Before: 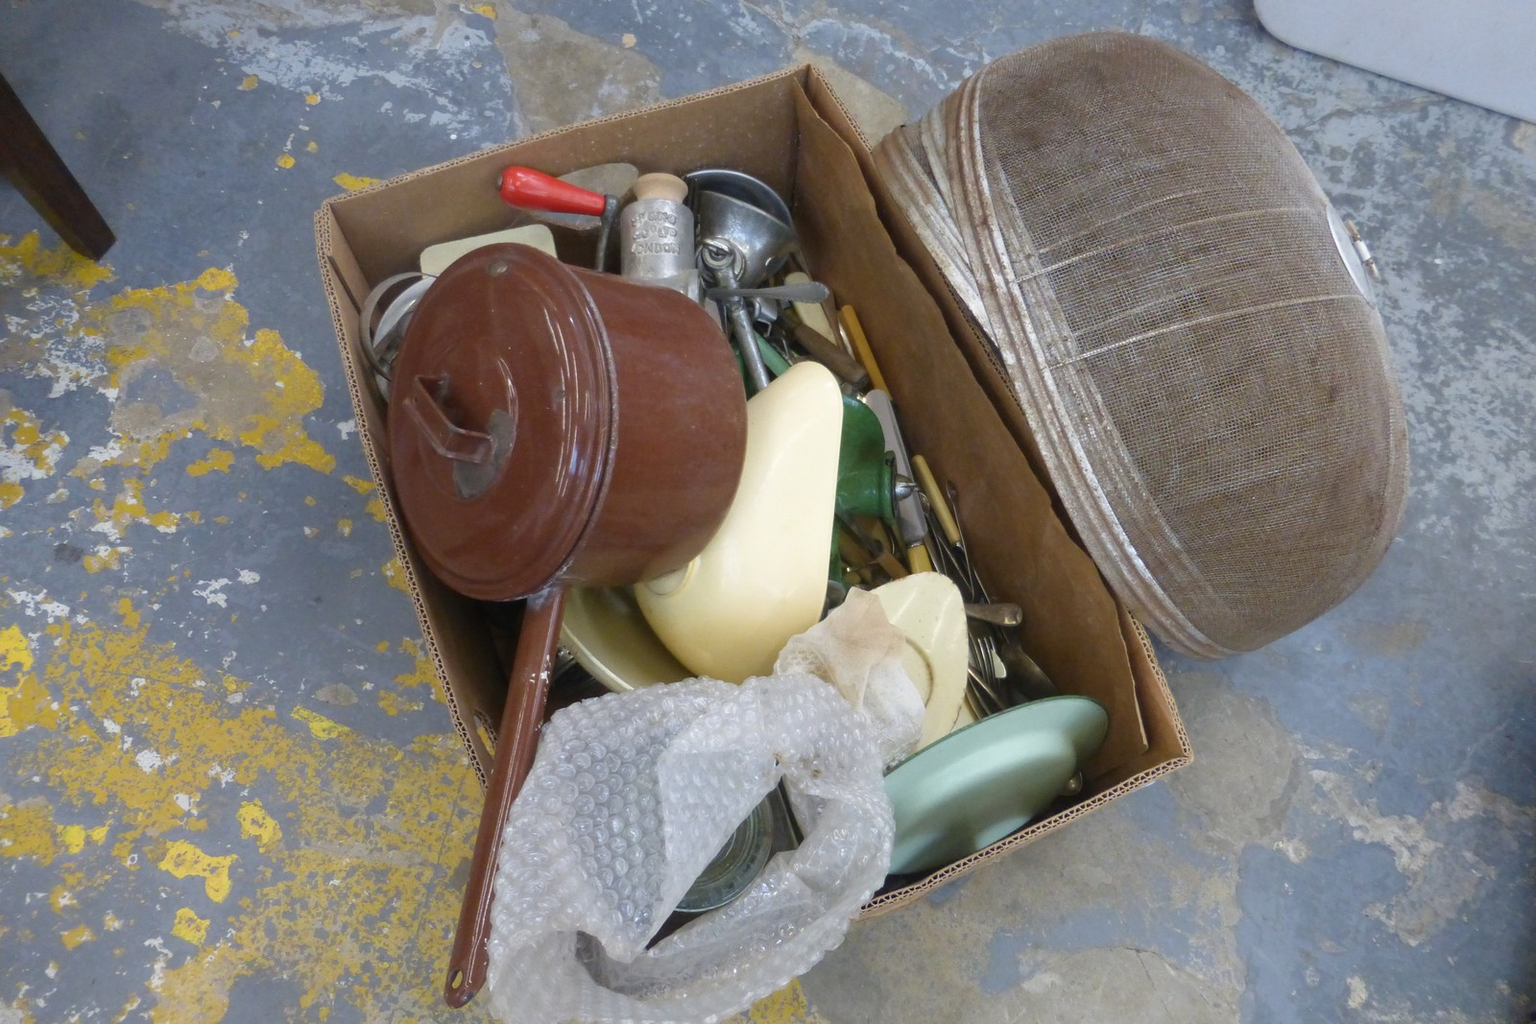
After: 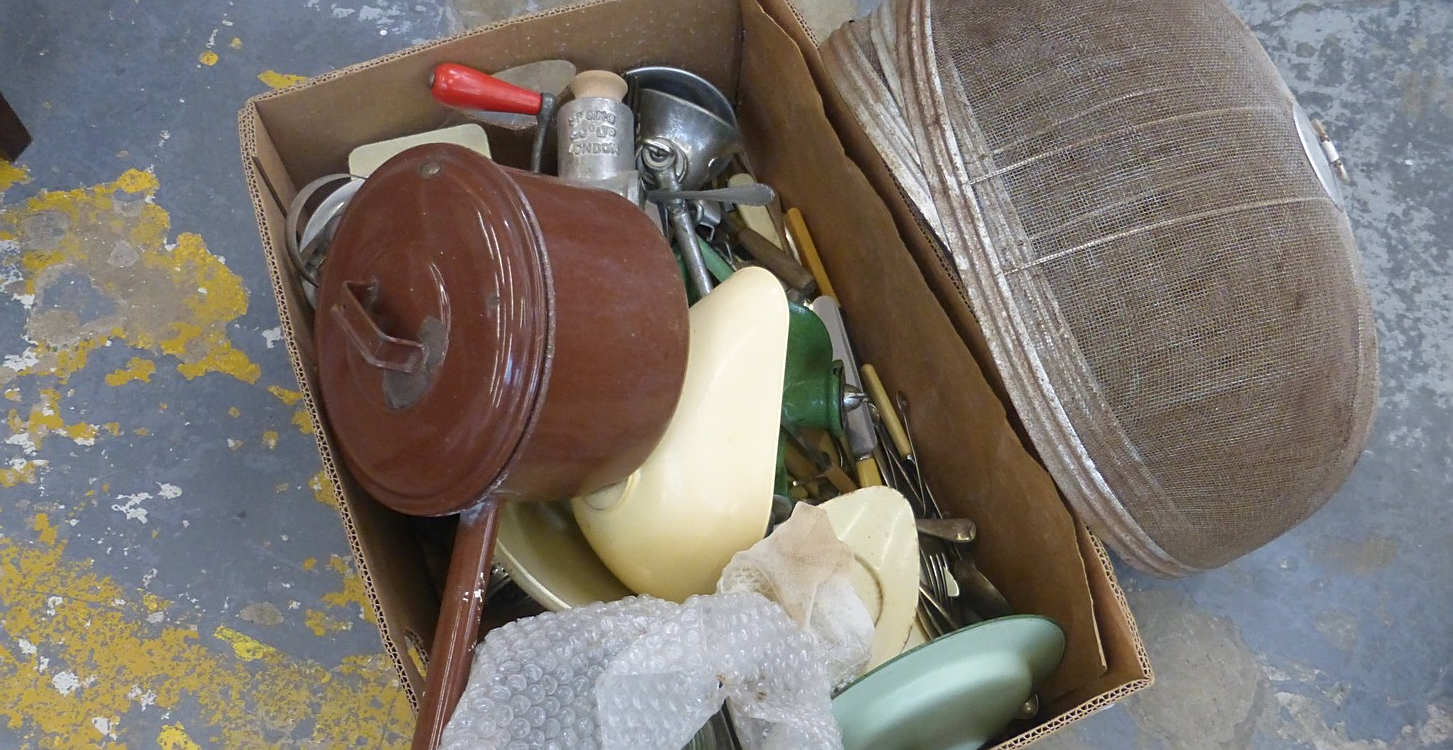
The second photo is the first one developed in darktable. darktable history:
crop: left 5.596%, top 10.314%, right 3.534%, bottom 19.395%
sharpen: on, module defaults
